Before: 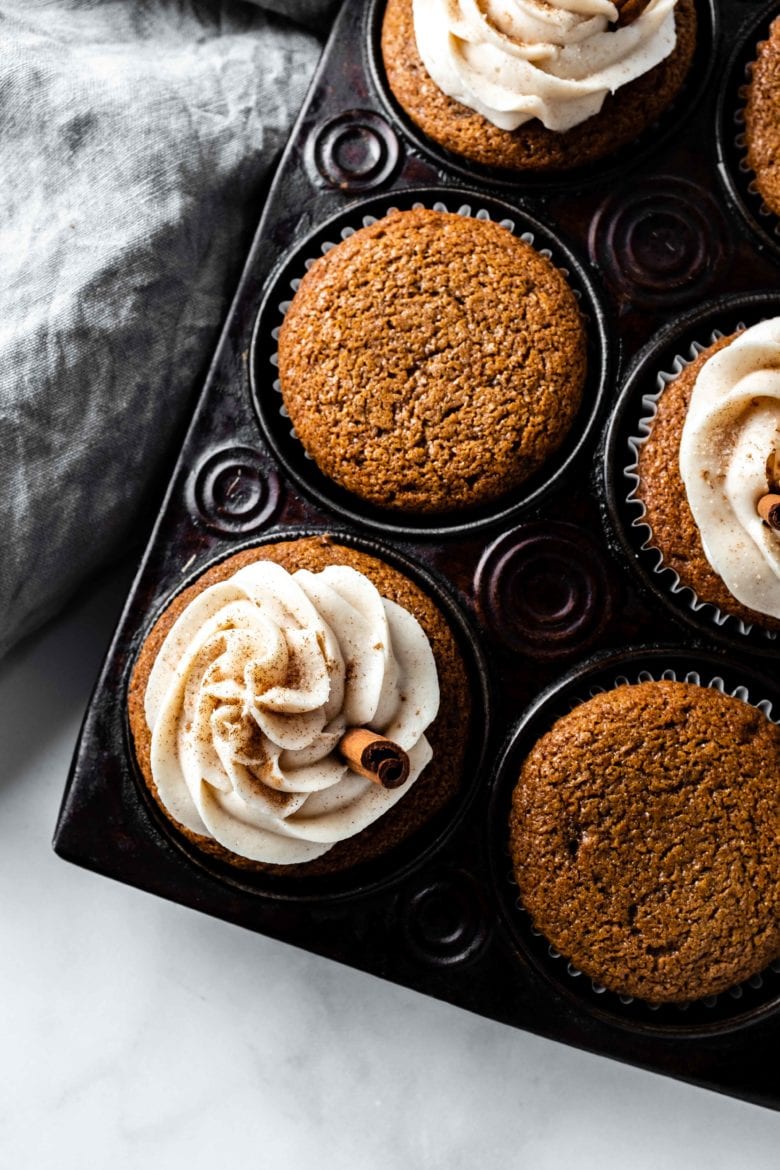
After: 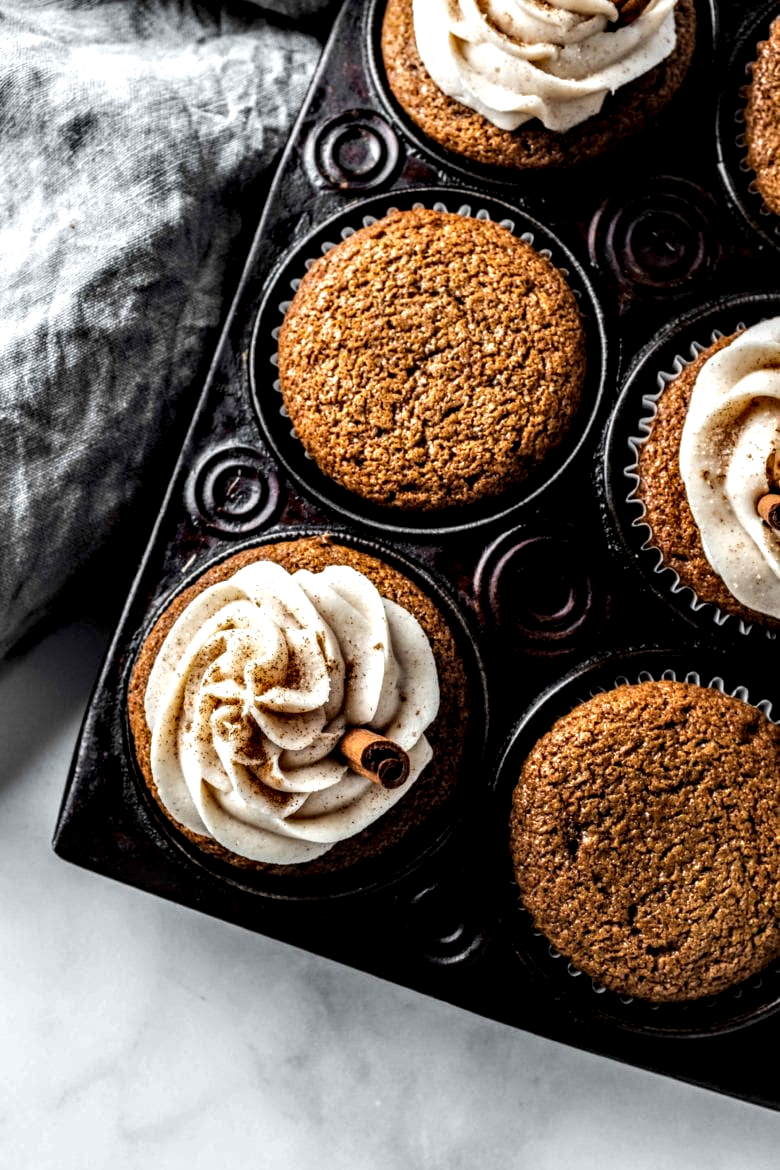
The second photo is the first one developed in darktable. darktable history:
local contrast: highlights 18%, detail 187%
